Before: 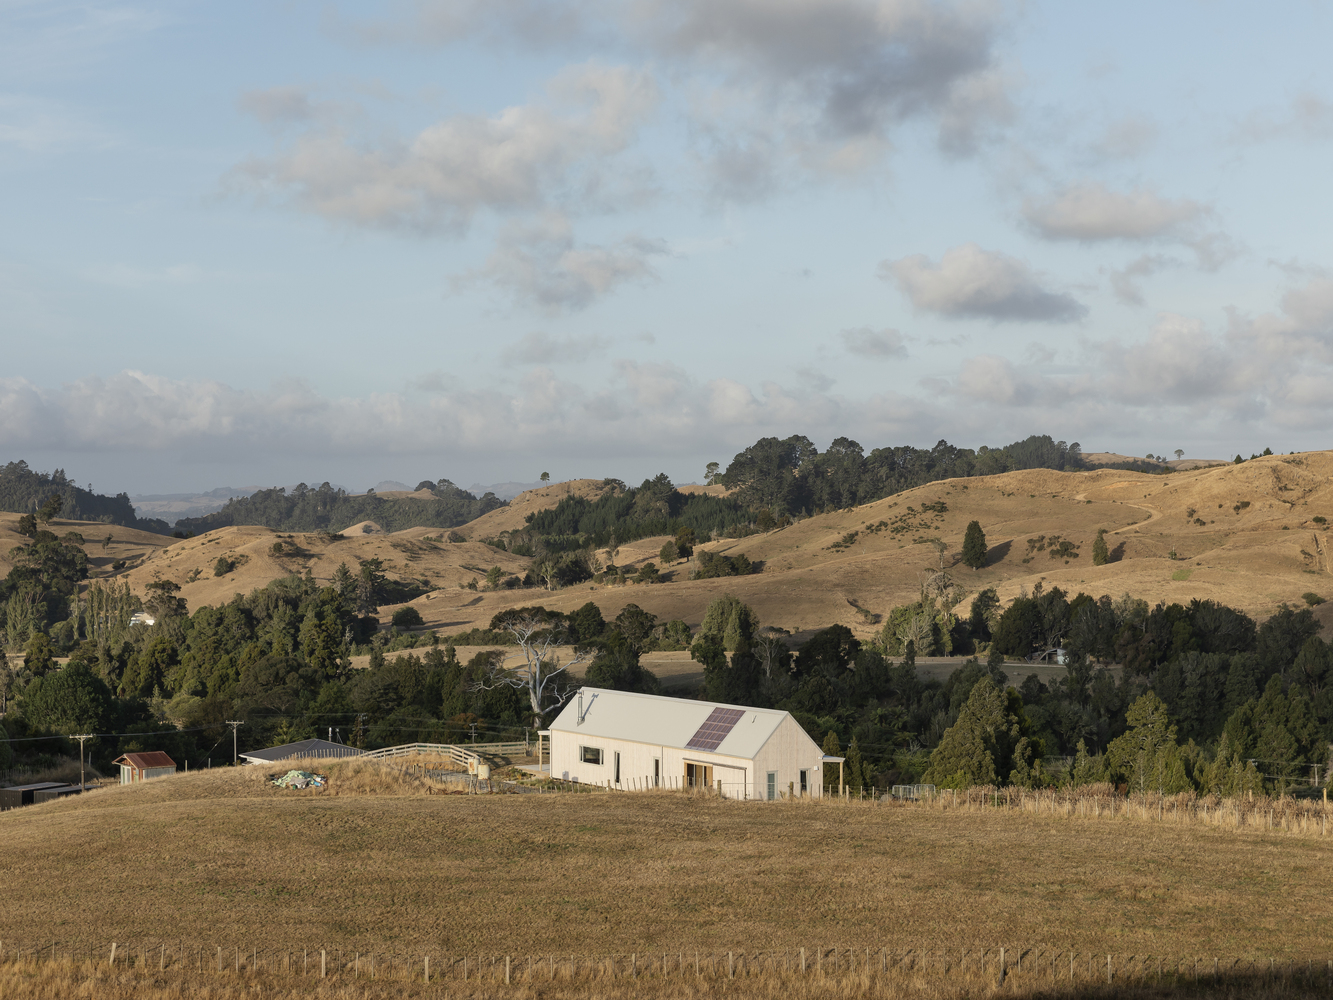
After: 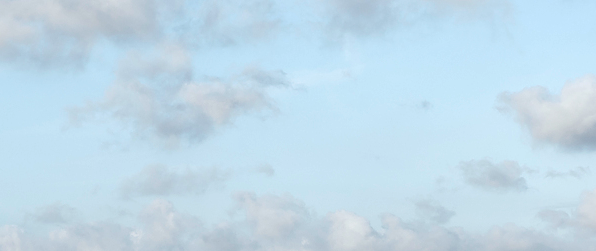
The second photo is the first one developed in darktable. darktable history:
sharpen: radius 1
local contrast: on, module defaults
crop: left 28.64%, top 16.832%, right 26.637%, bottom 58.055%
white balance: red 0.976, blue 1.04
exposure: black level correction 0, exposure 0.4 EV, compensate exposure bias true, compensate highlight preservation false
